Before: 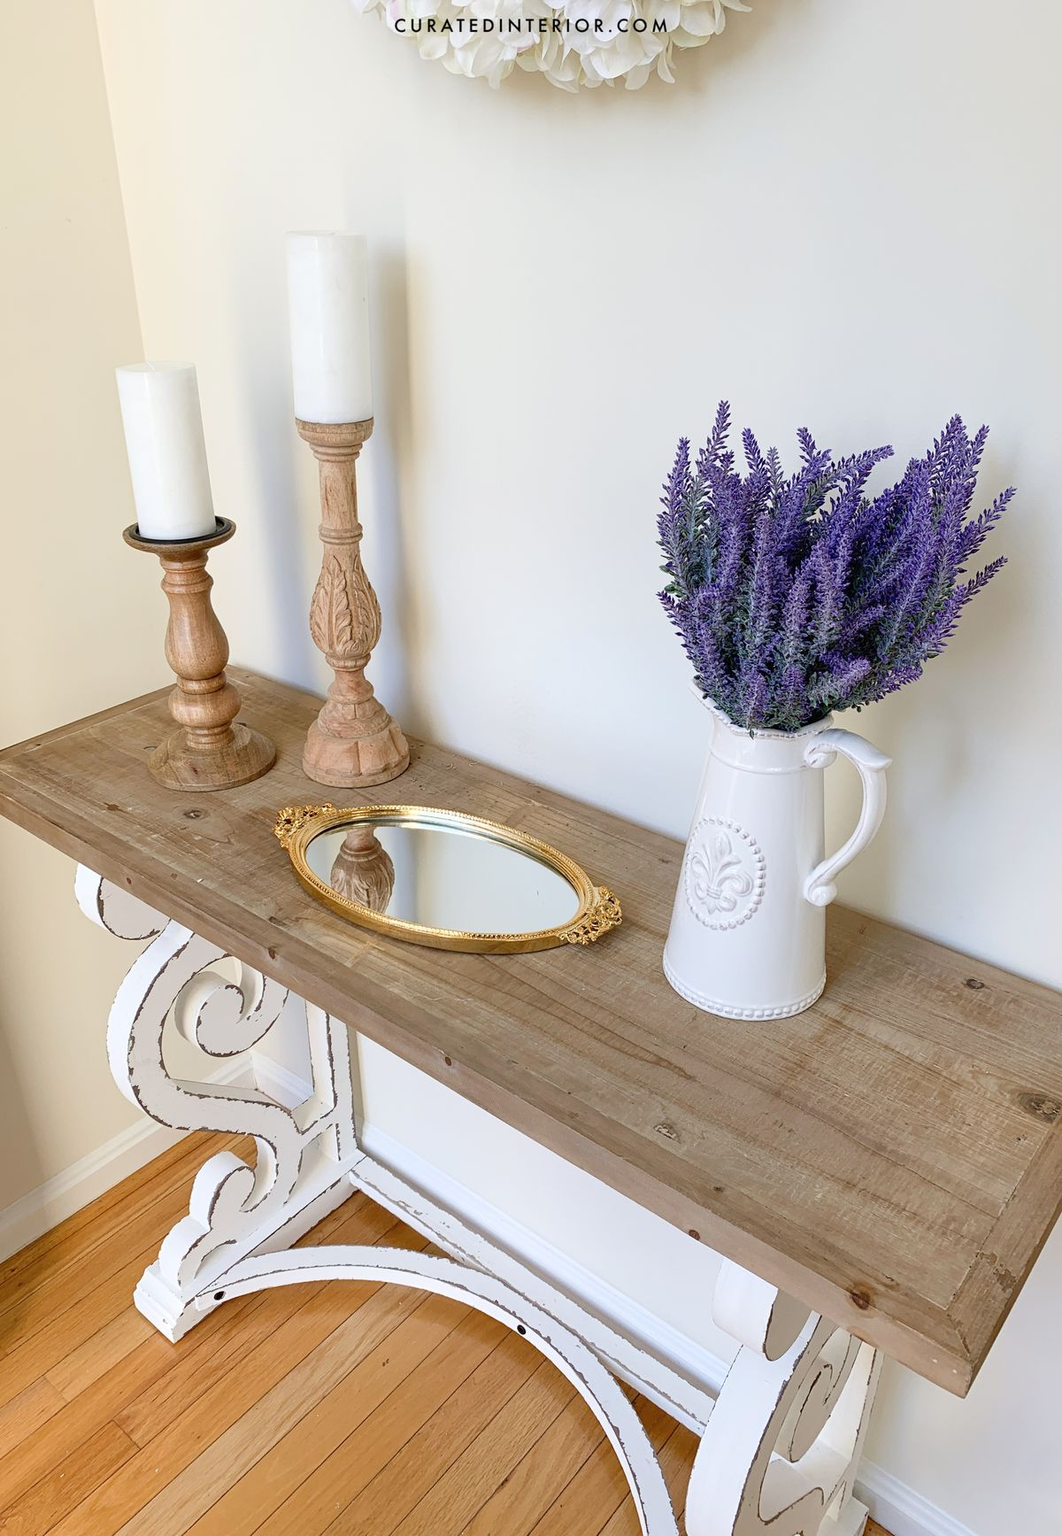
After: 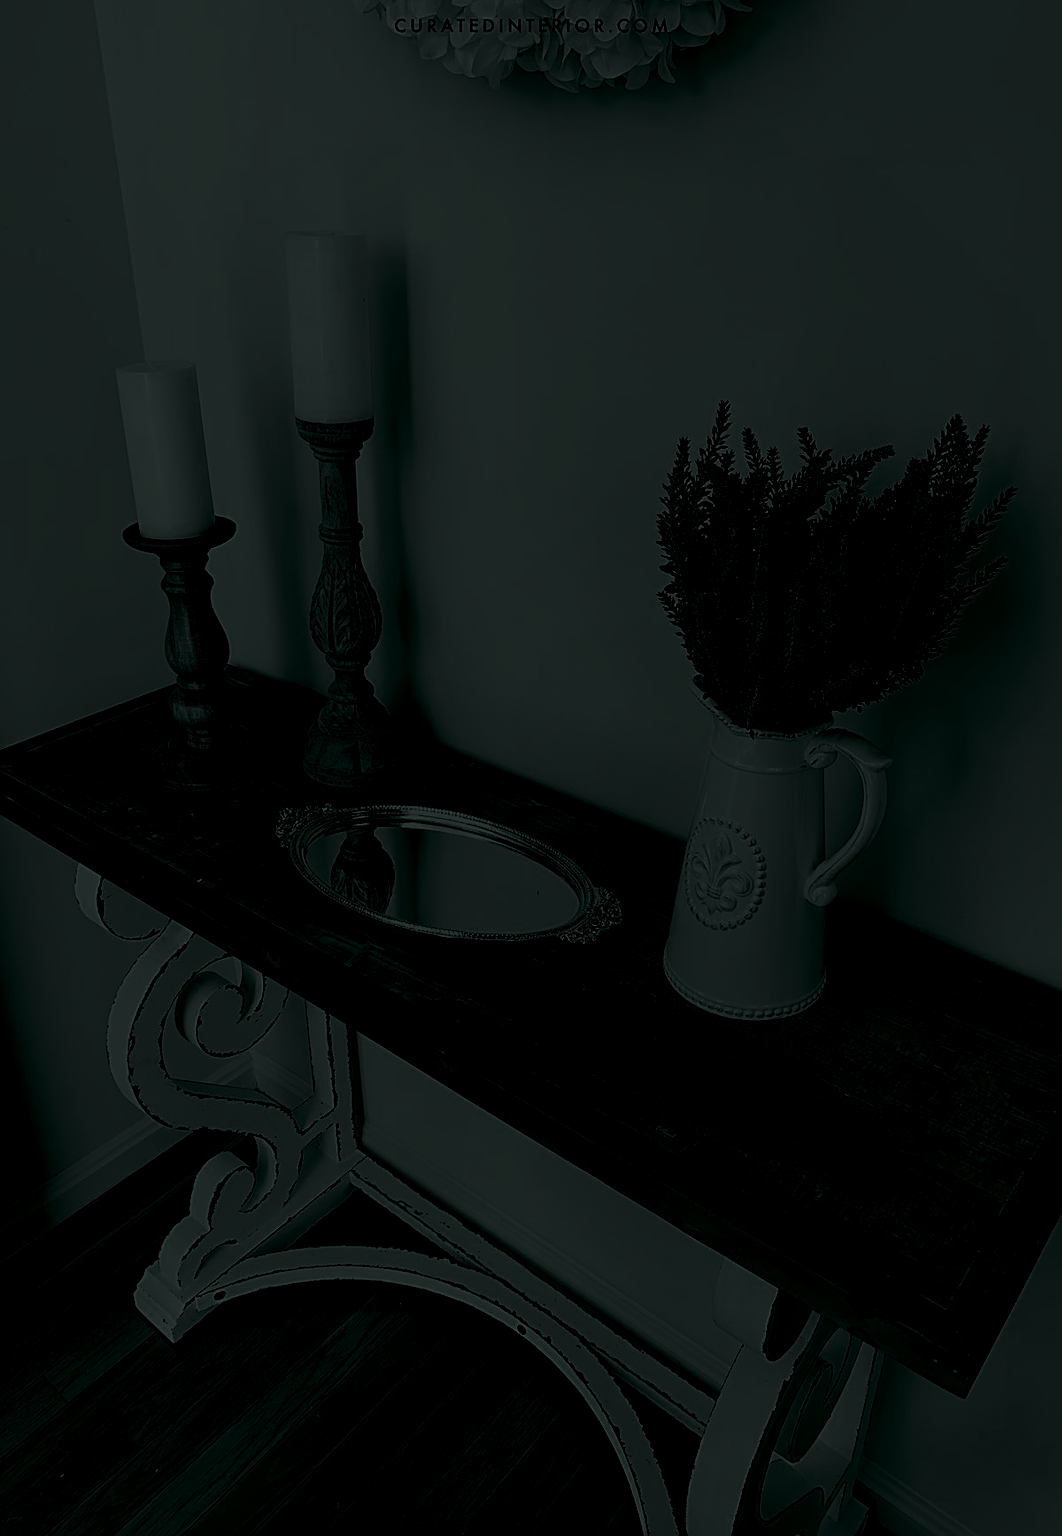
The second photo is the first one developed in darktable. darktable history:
colorize: hue 90°, saturation 19%, lightness 1.59%, version 1
color correction: saturation 1.11
white balance: red 0.978, blue 0.999
color balance rgb: linear chroma grading › shadows -30%, linear chroma grading › global chroma 35%, perceptual saturation grading › global saturation 75%, perceptual saturation grading › shadows -30%, perceptual brilliance grading › highlights 75%, perceptual brilliance grading › shadows -30%, global vibrance 35%
exposure: exposure -2.446 EV, compensate highlight preservation false
sharpen: on, module defaults
contrast brightness saturation: contrast 0.16, saturation 0.32
color zones: curves: ch0 [(0, 0.5) (0.125, 0.4) (0.25, 0.5) (0.375, 0.4) (0.5, 0.4) (0.625, 0.35) (0.75, 0.35) (0.875, 0.5)]; ch1 [(0, 0.35) (0.125, 0.45) (0.25, 0.35) (0.375, 0.35) (0.5, 0.35) (0.625, 0.35) (0.75, 0.45) (0.875, 0.35)]; ch2 [(0, 0.6) (0.125, 0.5) (0.25, 0.5) (0.375, 0.6) (0.5, 0.6) (0.625, 0.5) (0.75, 0.5) (0.875, 0.5)]
